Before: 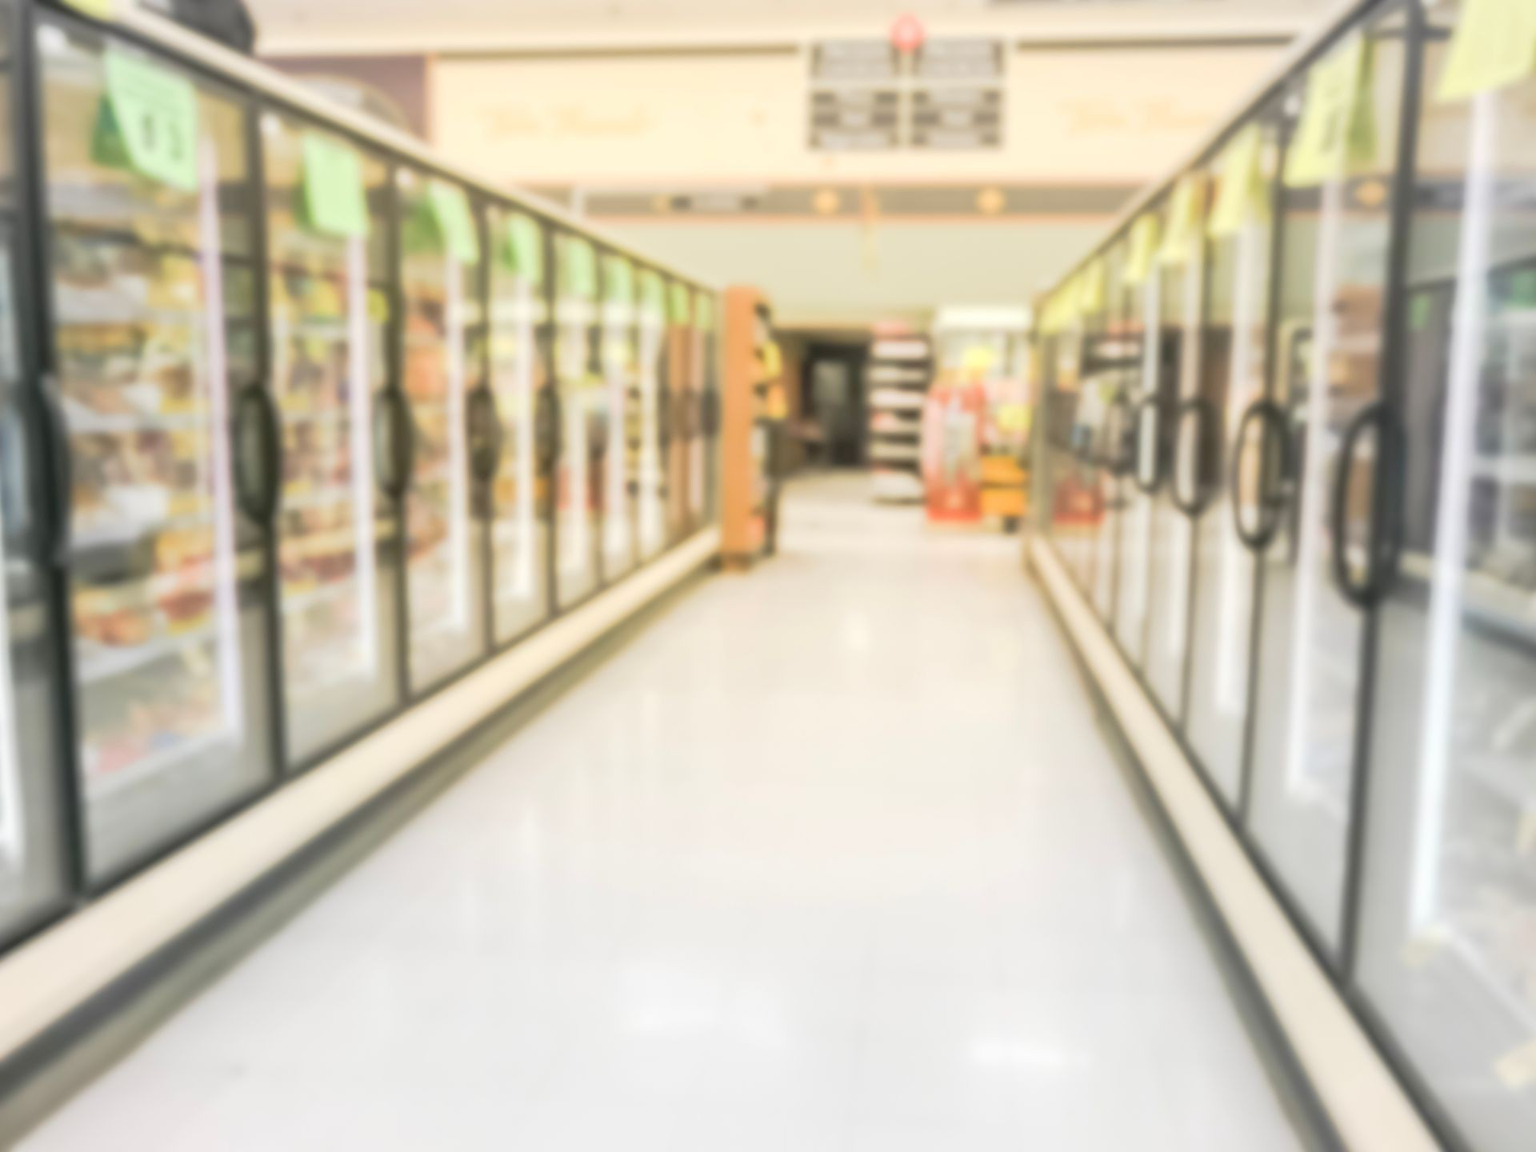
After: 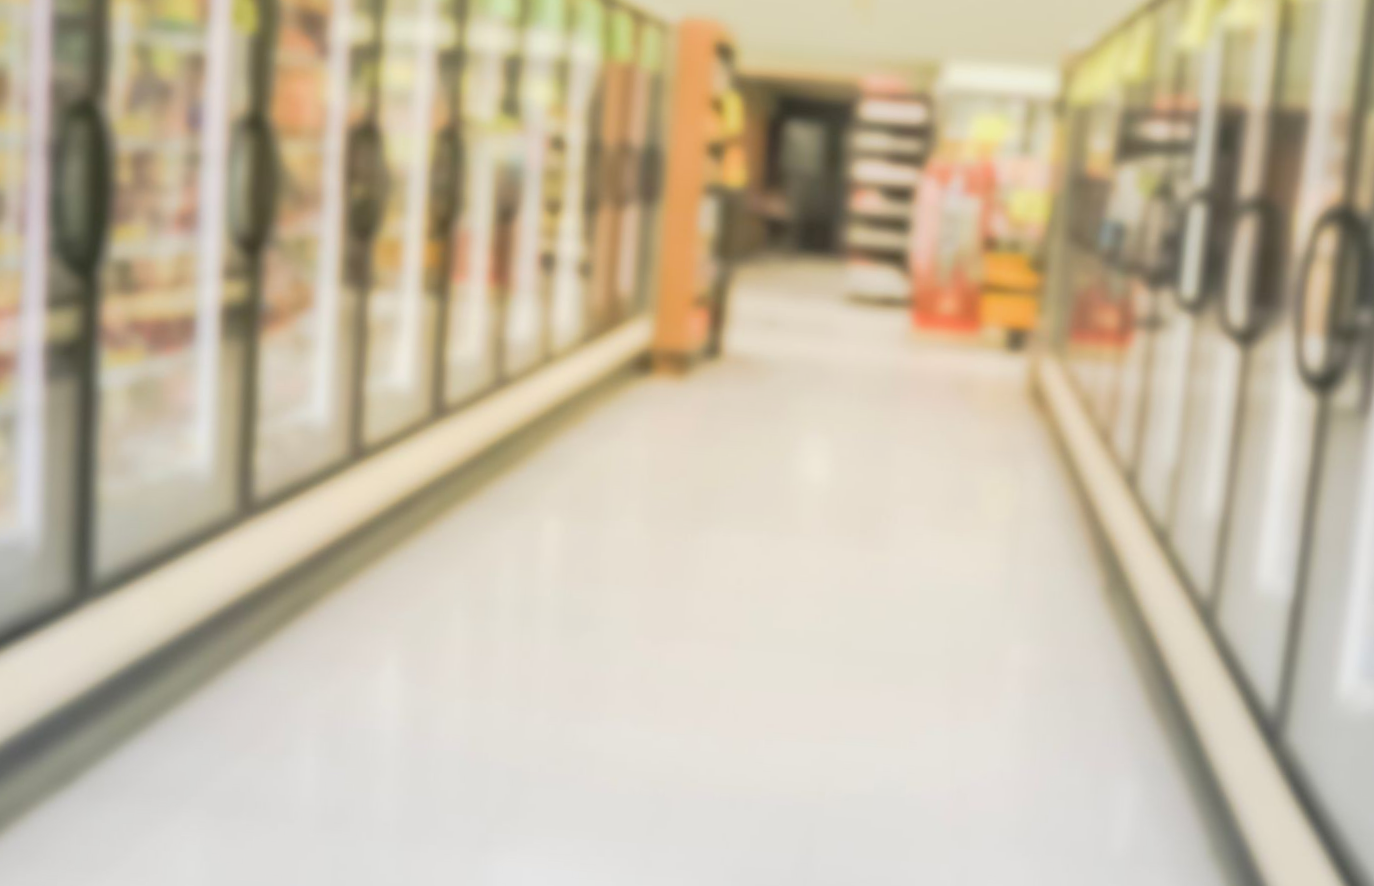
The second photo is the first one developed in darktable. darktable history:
contrast brightness saturation: contrast -0.111
crop and rotate: angle -3.91°, left 9.849%, top 21.08%, right 12.205%, bottom 11.932%
exposure: black level correction 0.002, compensate highlight preservation false
